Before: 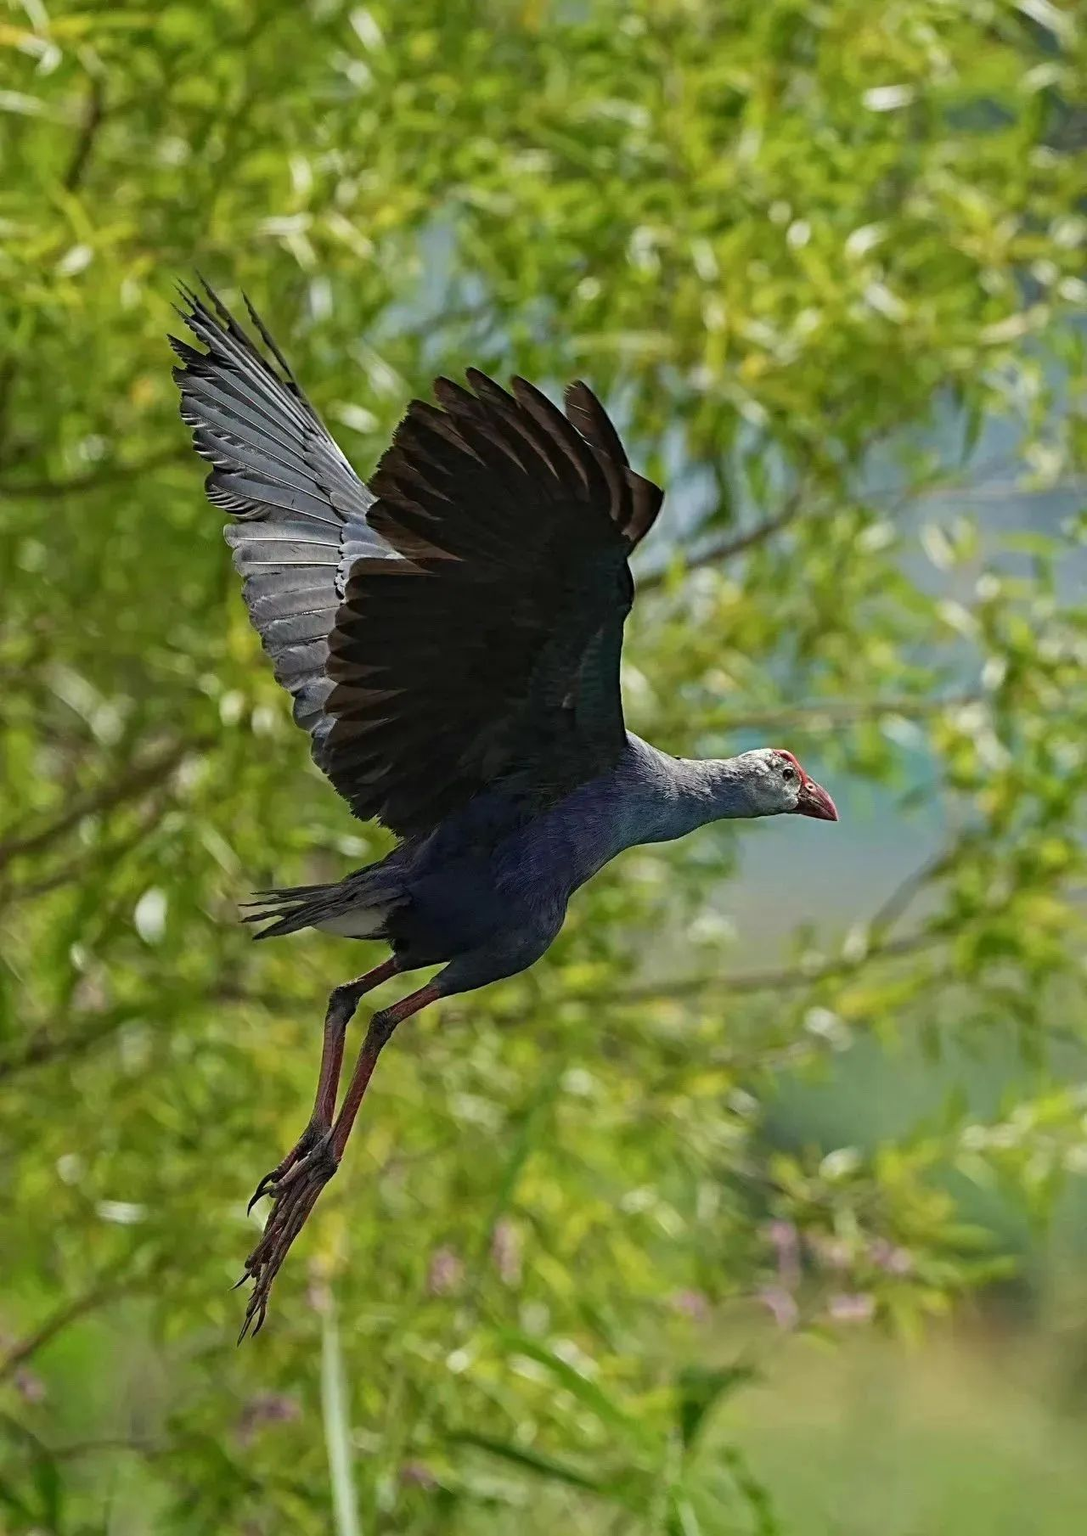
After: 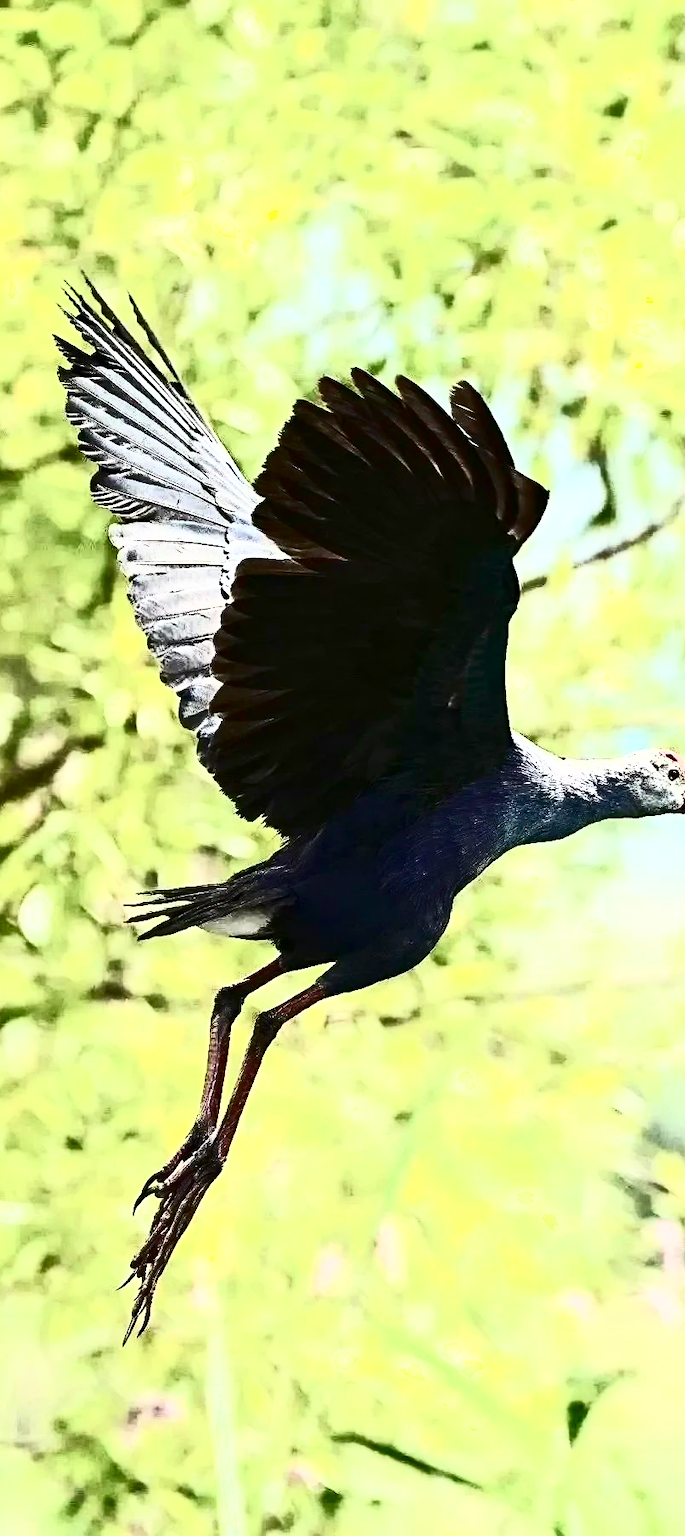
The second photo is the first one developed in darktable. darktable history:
crop: left 10.584%, right 26.359%
contrast brightness saturation: contrast 0.935, brightness 0.192
exposure: exposure 1.001 EV, compensate highlight preservation false
shadows and highlights: shadows -1.6, highlights 40.23
